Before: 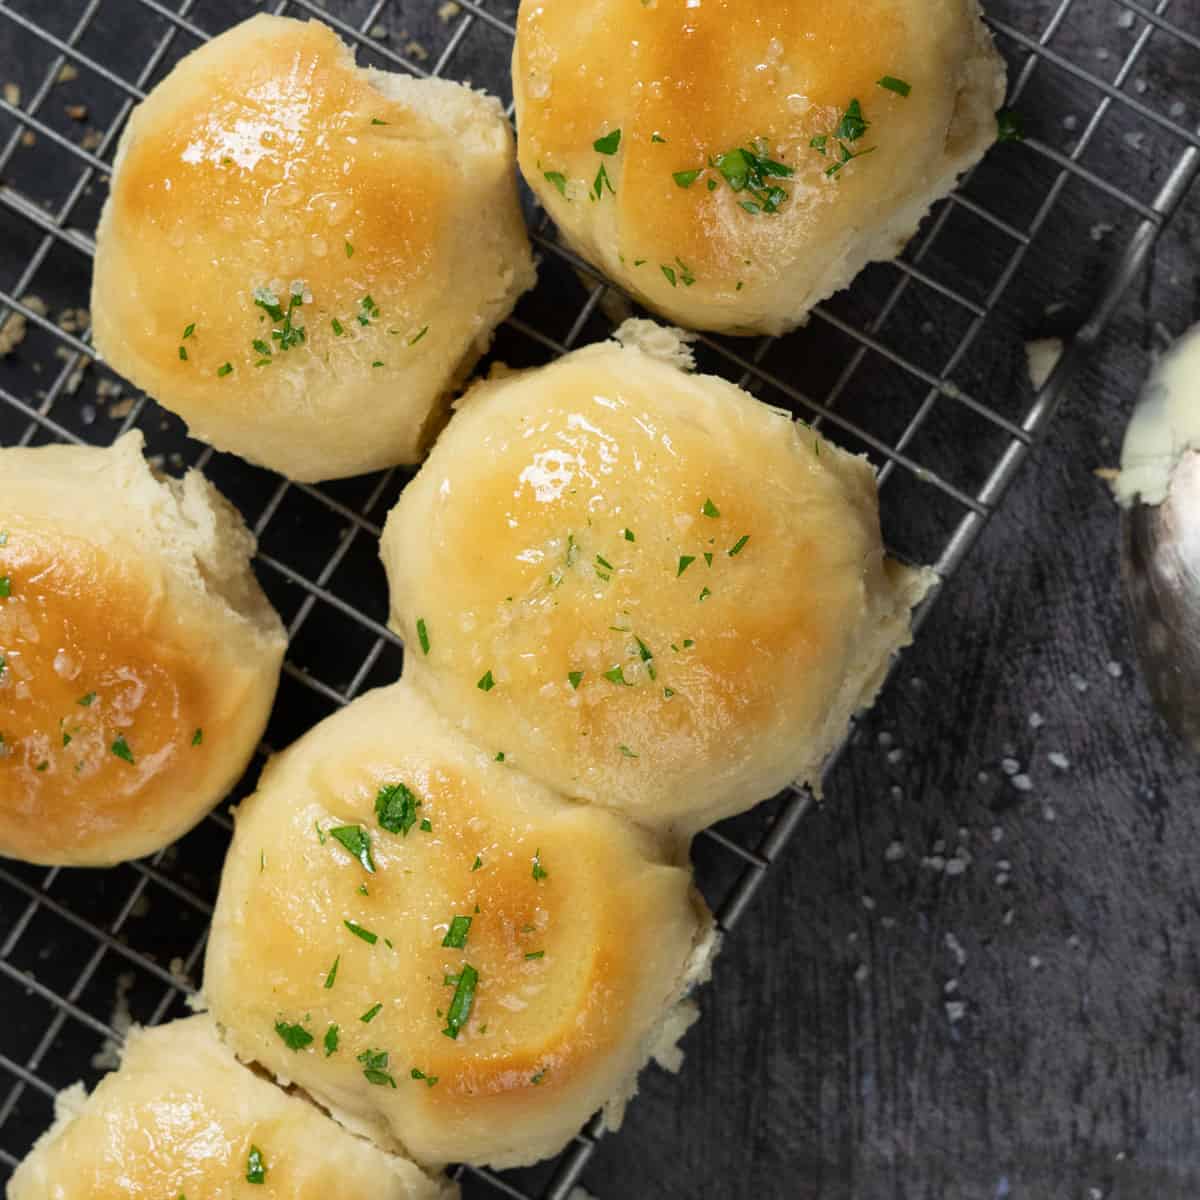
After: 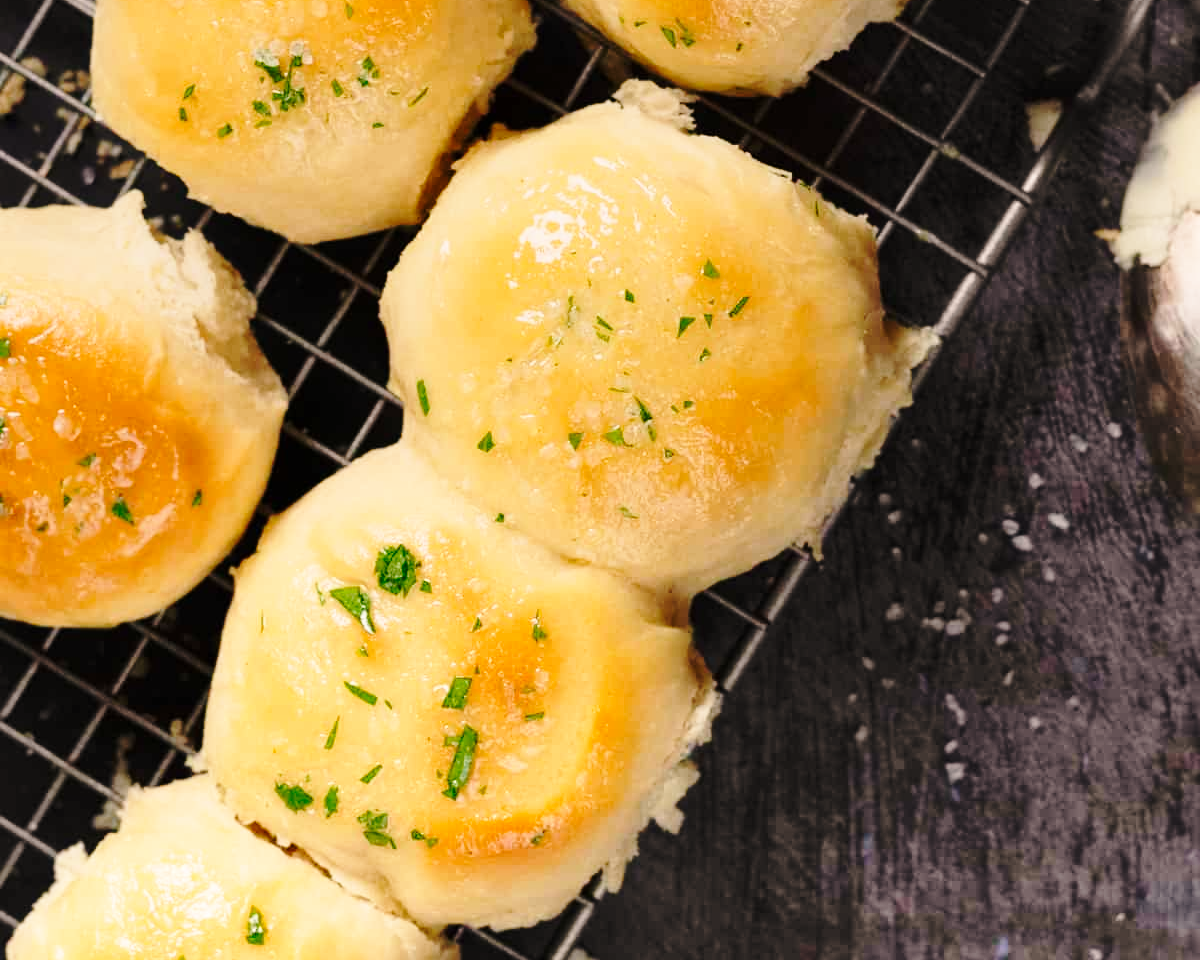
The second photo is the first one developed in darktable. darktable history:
white balance: red 1.127, blue 0.943
crop and rotate: top 19.998%
graduated density: rotation 5.63°, offset 76.9
base curve: curves: ch0 [(0, 0) (0.032, 0.037) (0.105, 0.228) (0.435, 0.76) (0.856, 0.983) (1, 1)], preserve colors none
